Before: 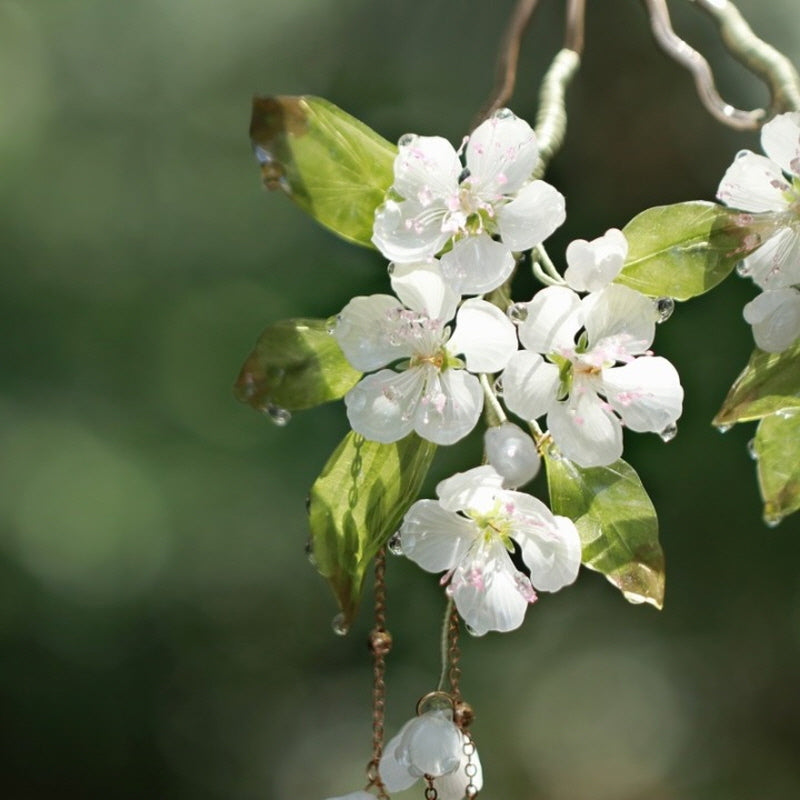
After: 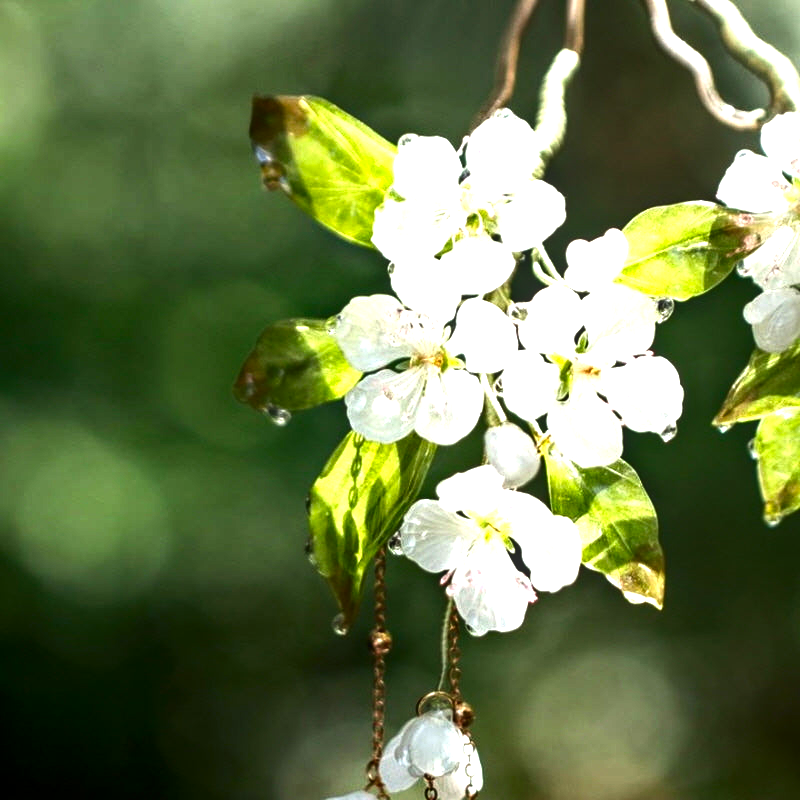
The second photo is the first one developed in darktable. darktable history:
local contrast: detail 117%
contrast brightness saturation: contrast 0.19, brightness -0.11, saturation 0.21
levels: levels [0.012, 0.367, 0.697]
